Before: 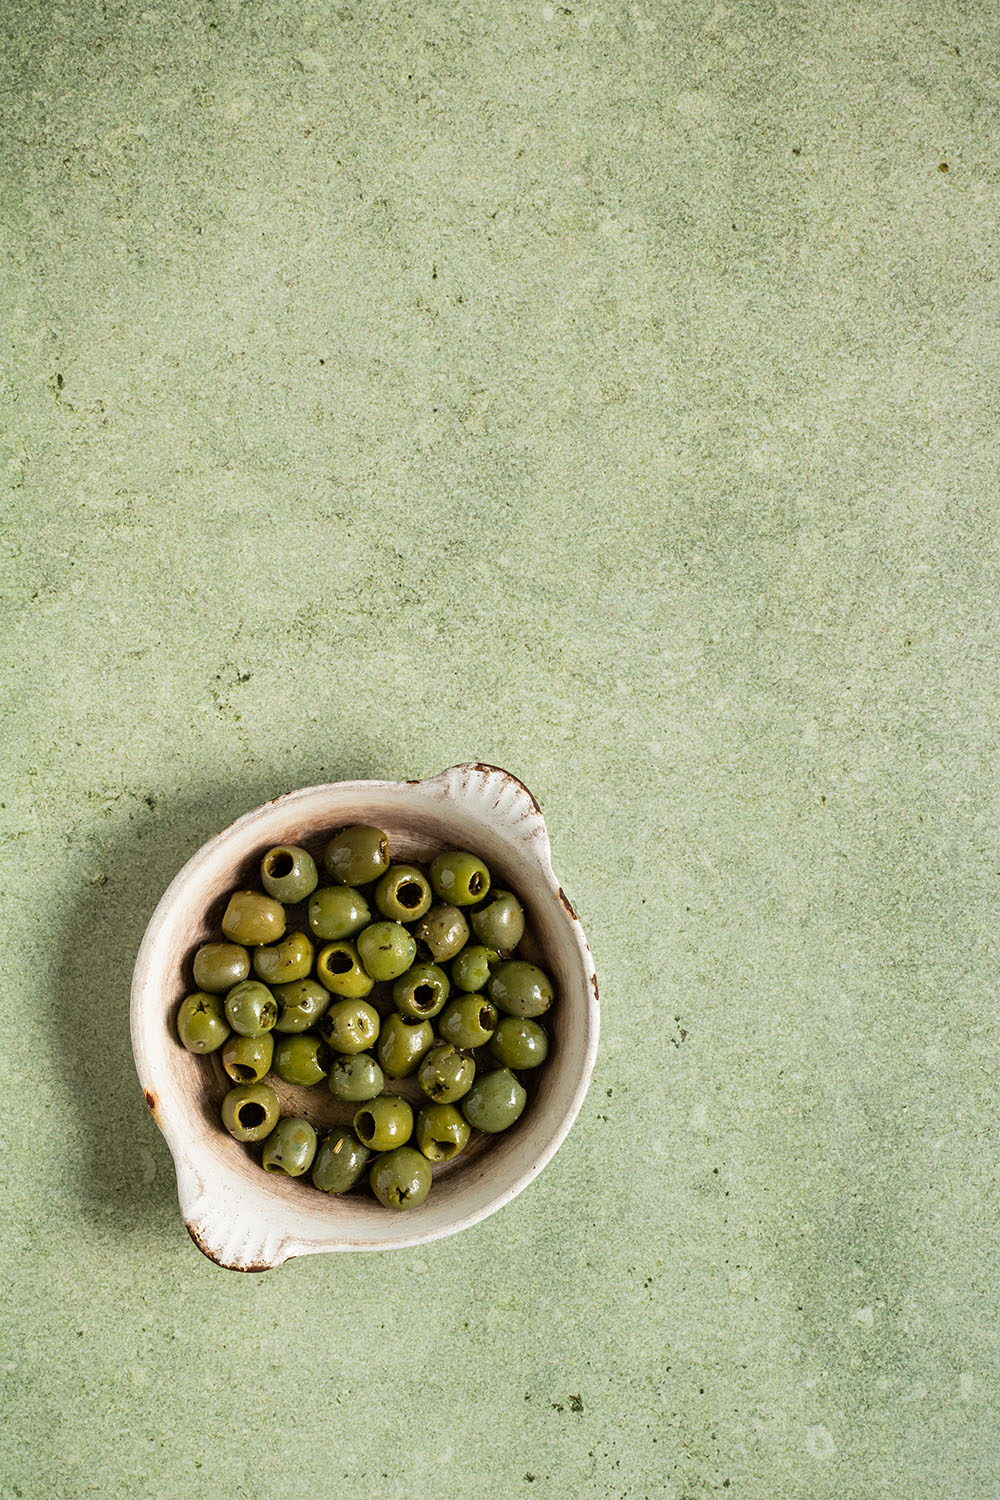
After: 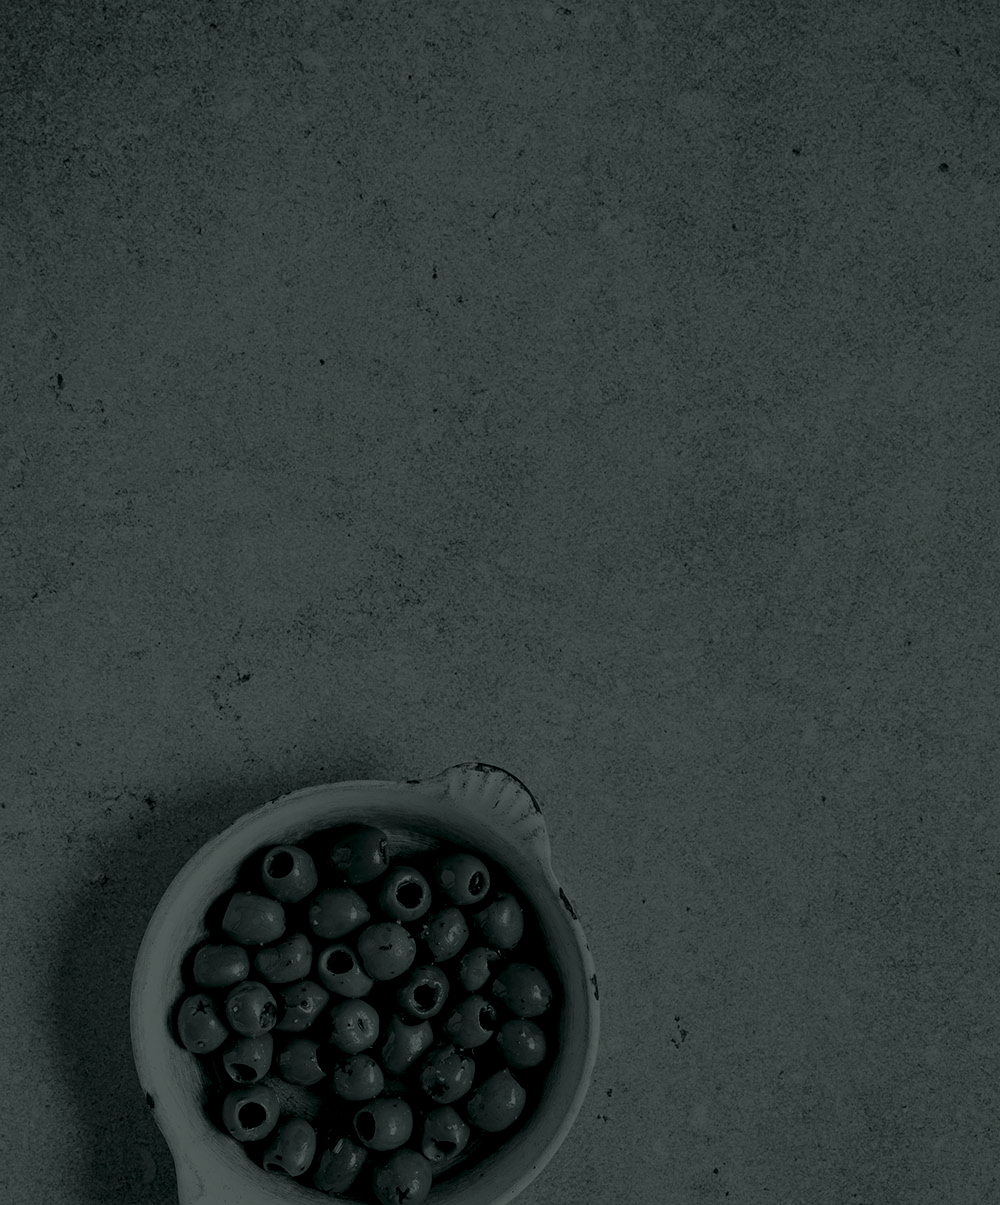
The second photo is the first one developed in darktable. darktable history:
crop: bottom 19.644%
white balance: red 0.954, blue 1.079
colorize: hue 90°, saturation 19%, lightness 1.59%, version 1
